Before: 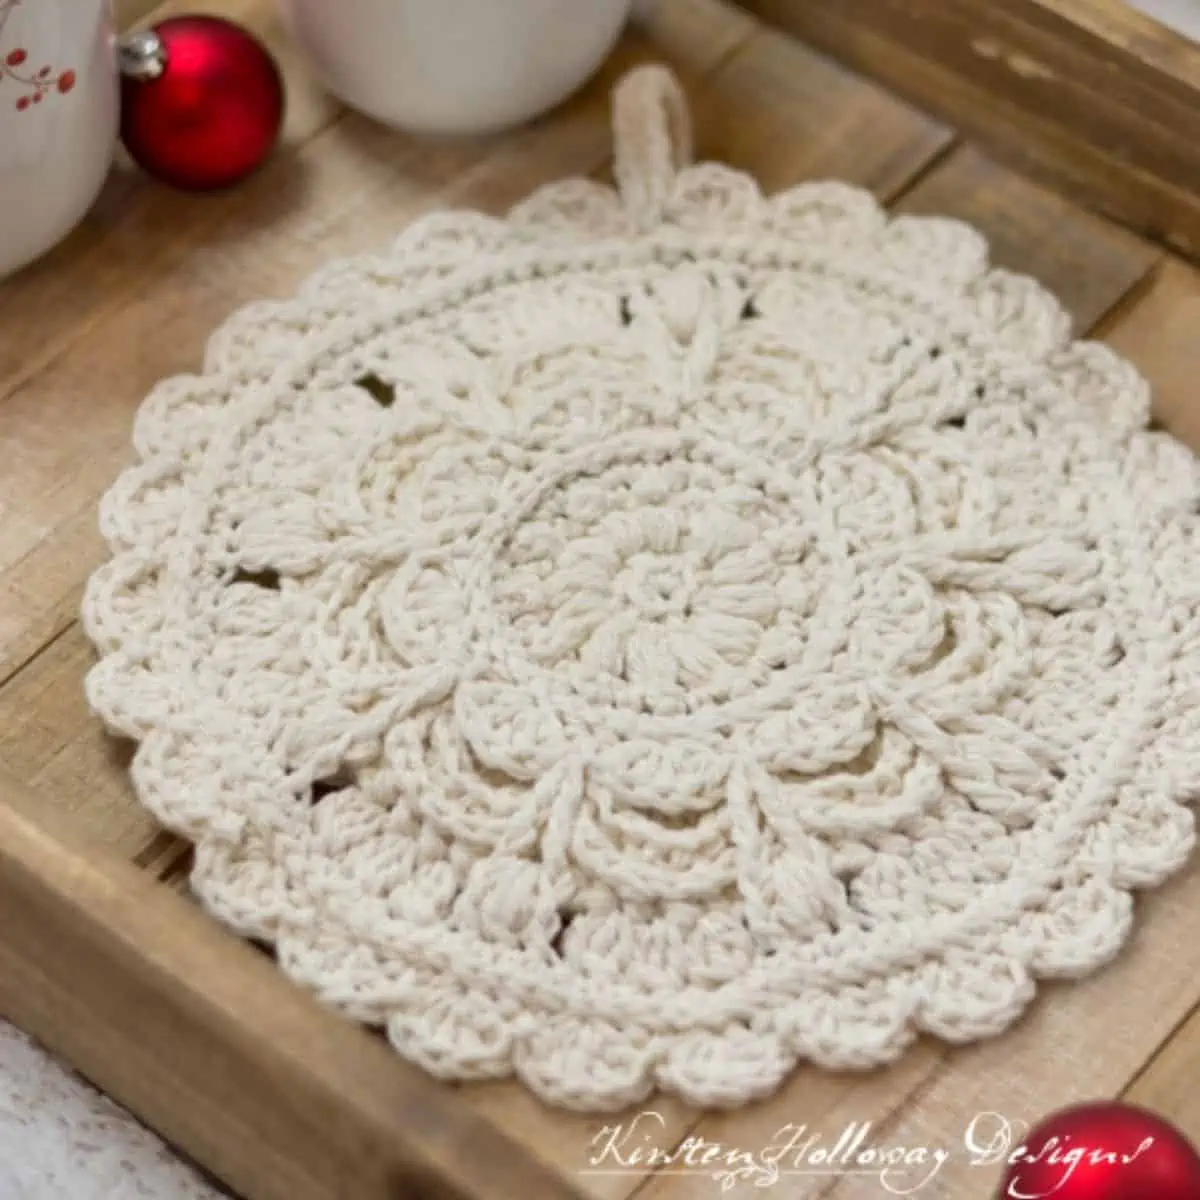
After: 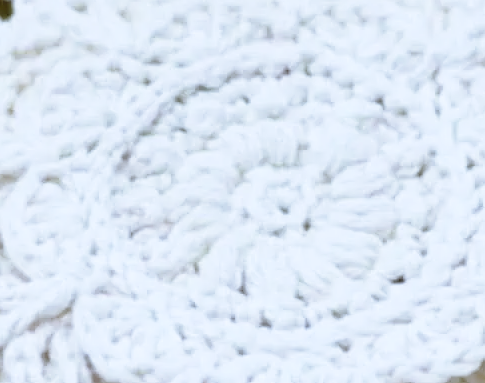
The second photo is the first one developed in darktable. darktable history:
crop: left 31.751%, top 32.172%, right 27.8%, bottom 35.83%
base curve: curves: ch0 [(0, 0) (0.028, 0.03) (0.121, 0.232) (0.46, 0.748) (0.859, 0.968) (1, 1)], preserve colors none
white balance: red 0.871, blue 1.249
